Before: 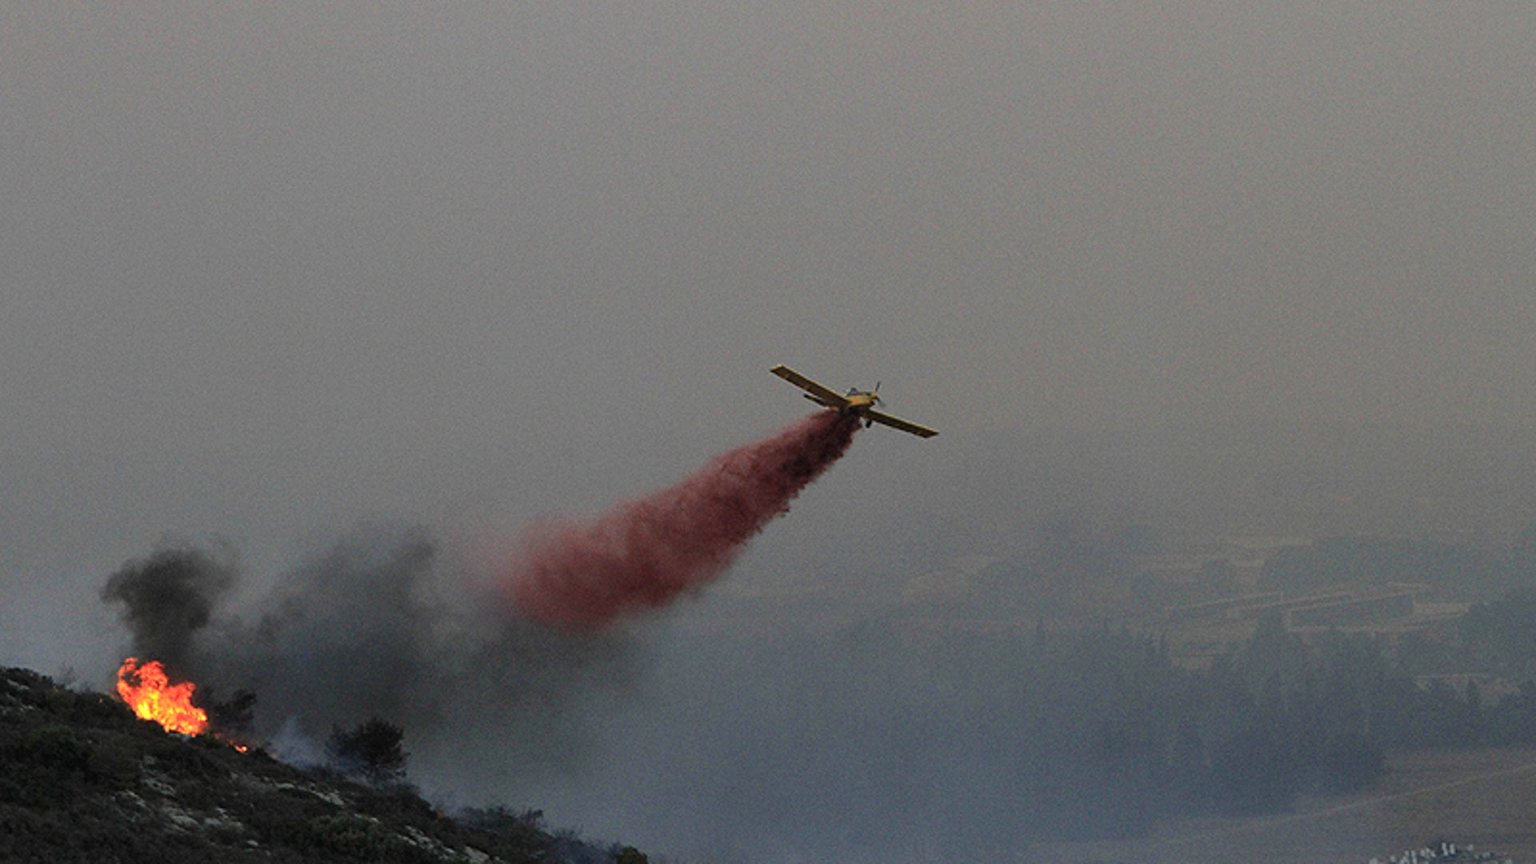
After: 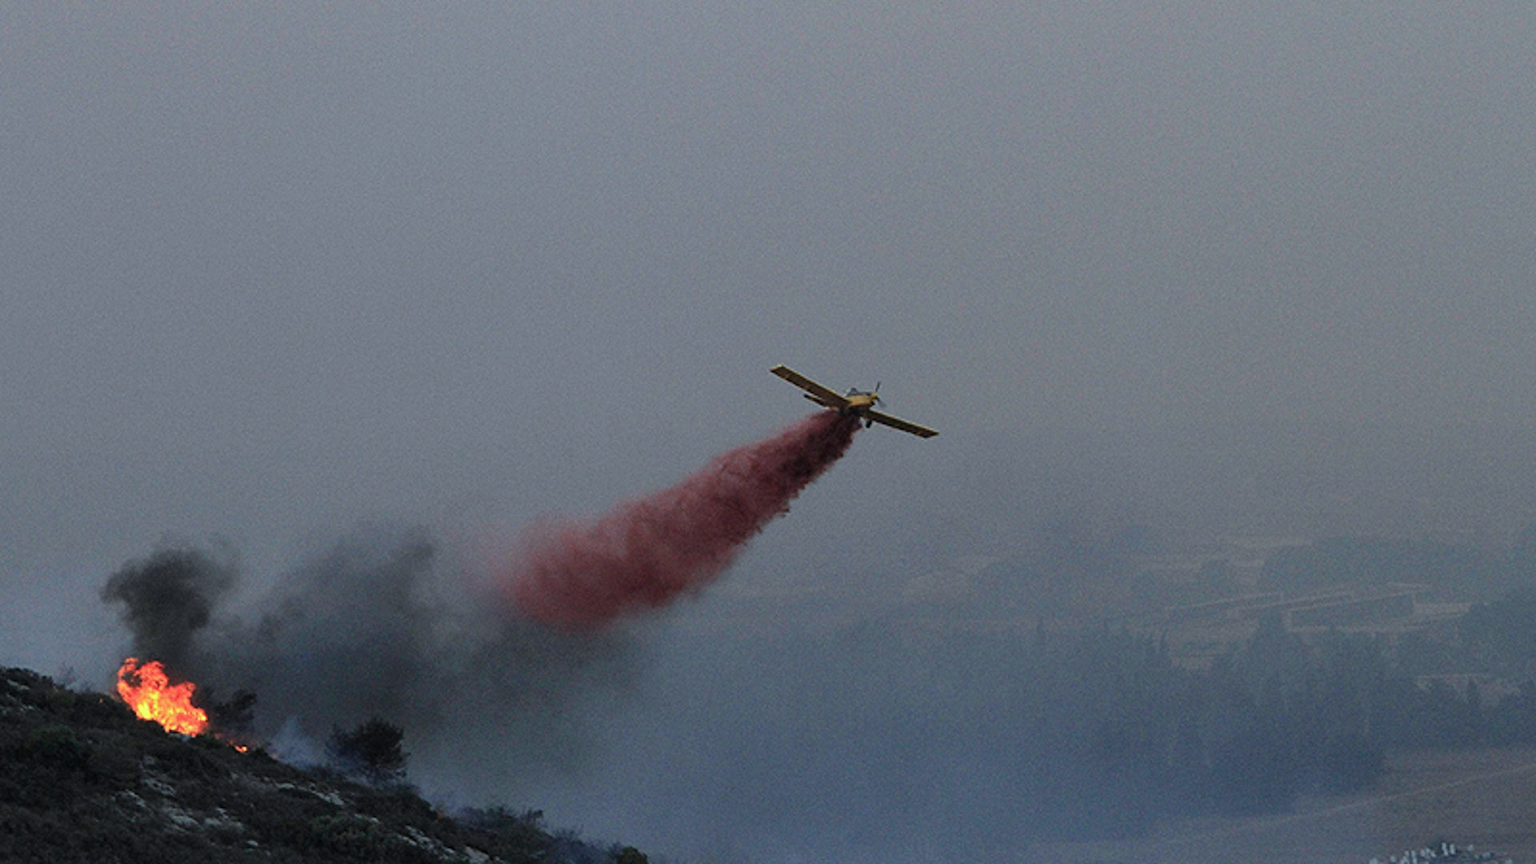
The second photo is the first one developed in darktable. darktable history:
color calibration: x 0.37, y 0.382, temperature 4320.67 K
